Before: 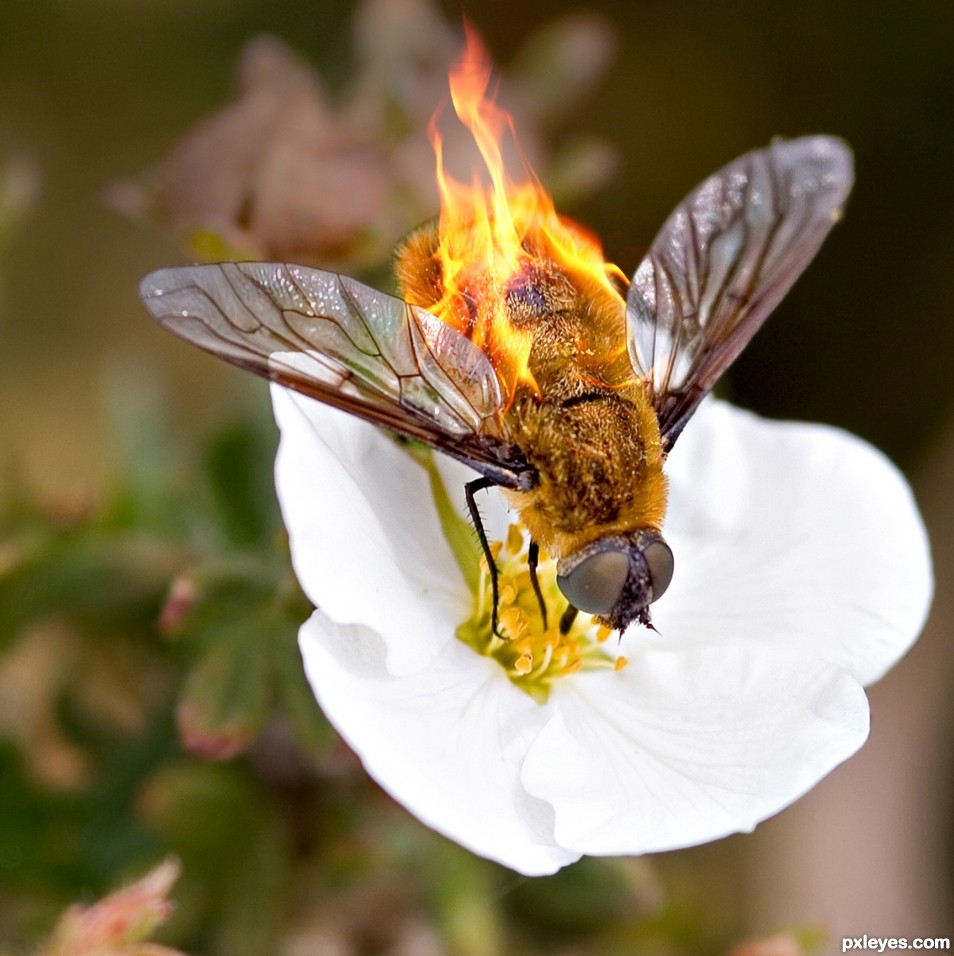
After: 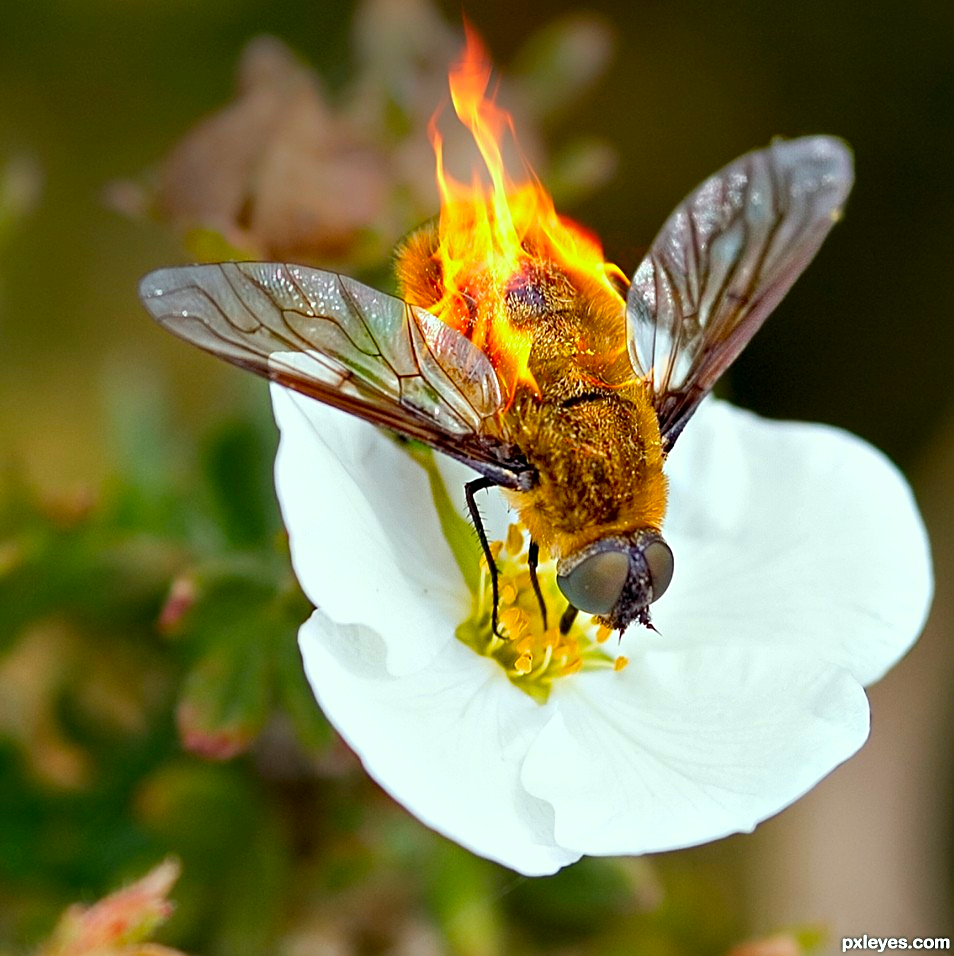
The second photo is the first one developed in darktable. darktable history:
sharpen: radius 1.934
color correction: highlights a* -7.43, highlights b* 1.38, shadows a* -3.47, saturation 1.41
